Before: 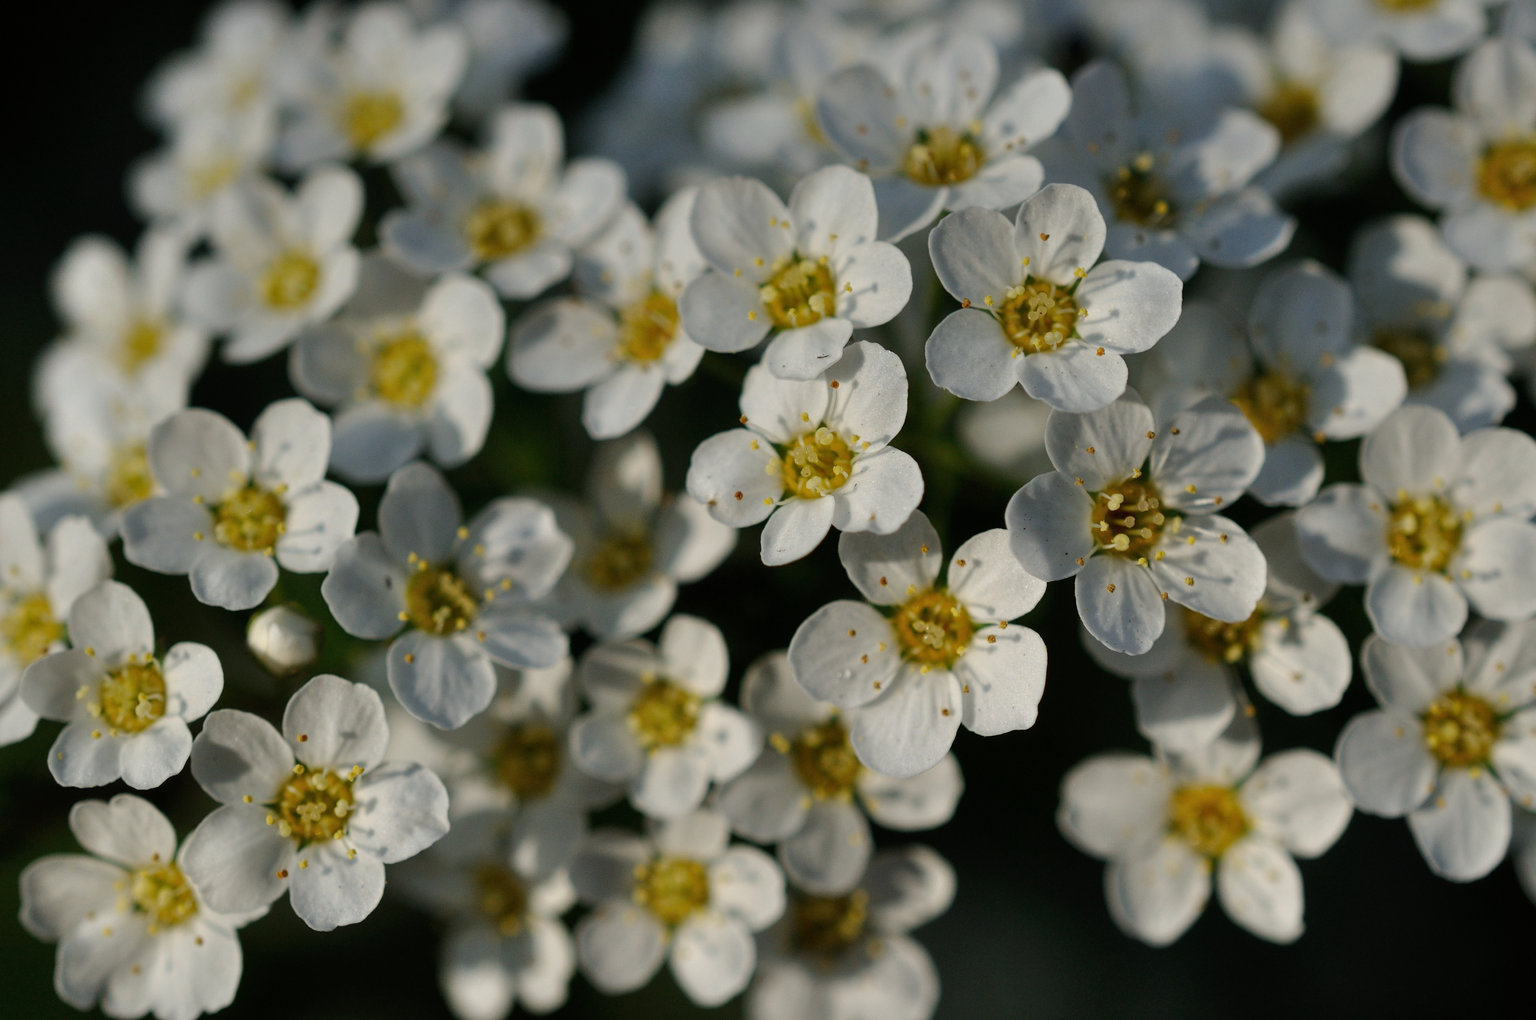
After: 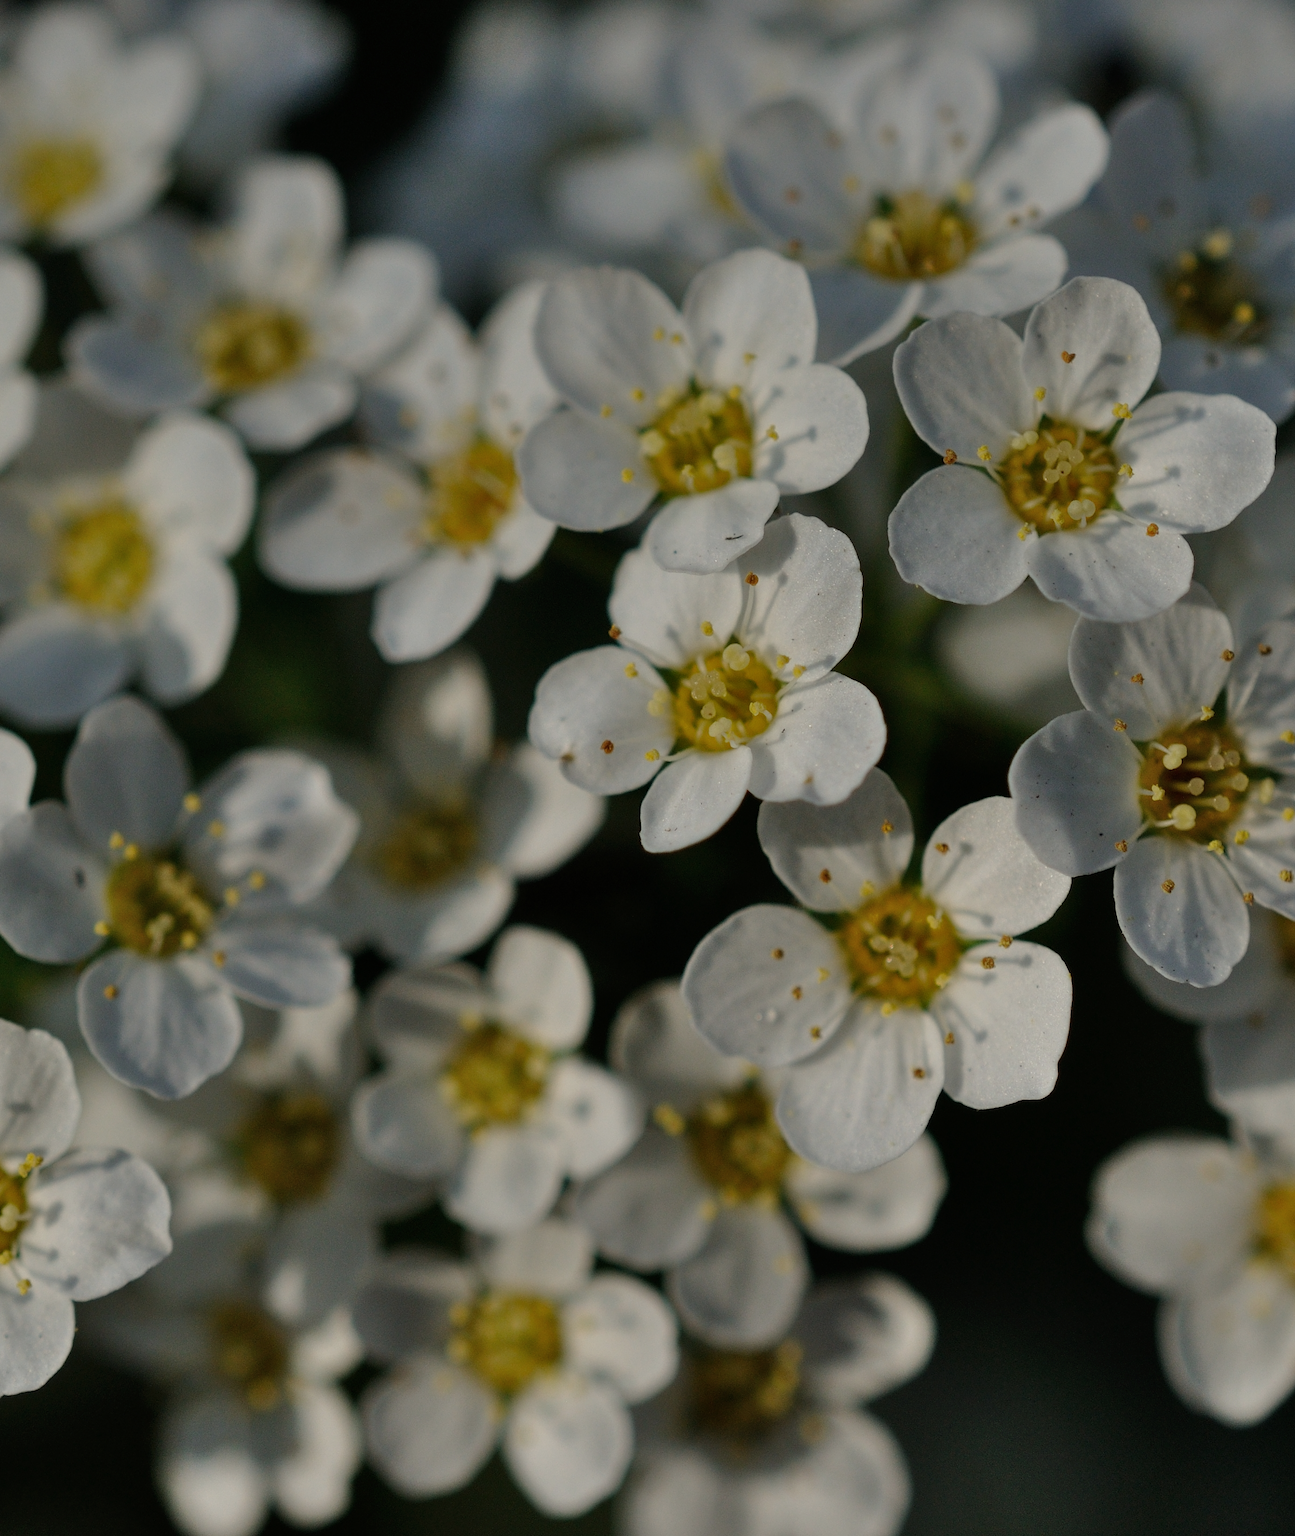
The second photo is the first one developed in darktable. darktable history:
crop: left 21.854%, right 22.128%, bottom 0.008%
exposure: exposure -0.491 EV, compensate highlight preservation false
shadows and highlights: shadows 37.78, highlights -27.94, soften with gaussian
